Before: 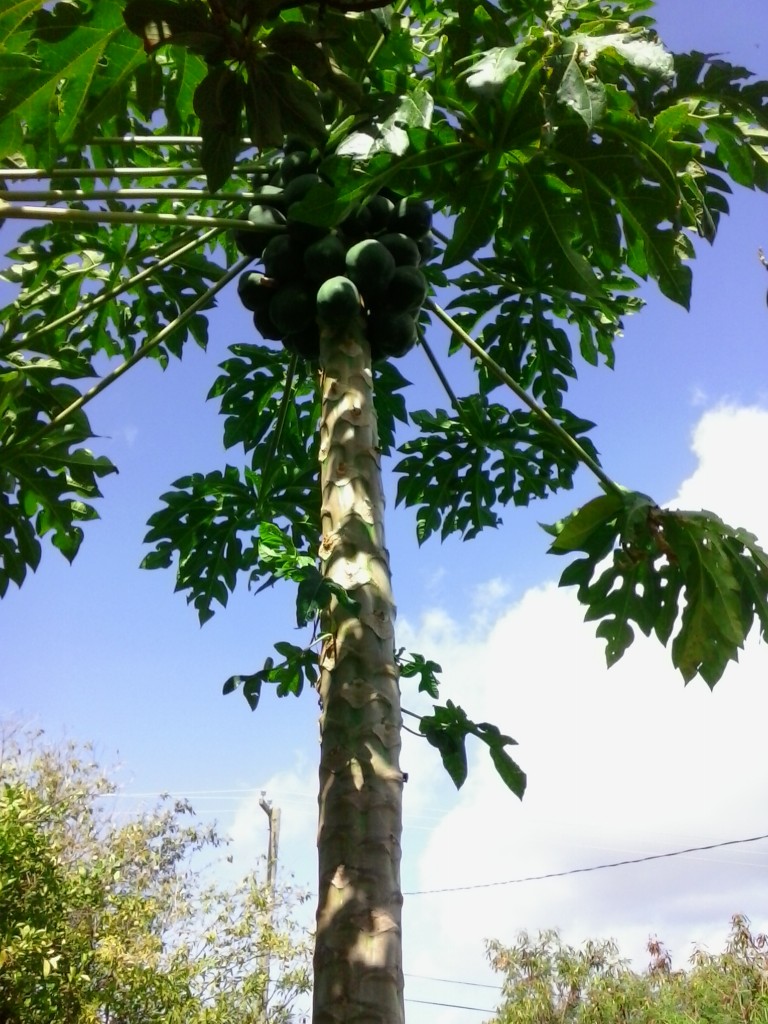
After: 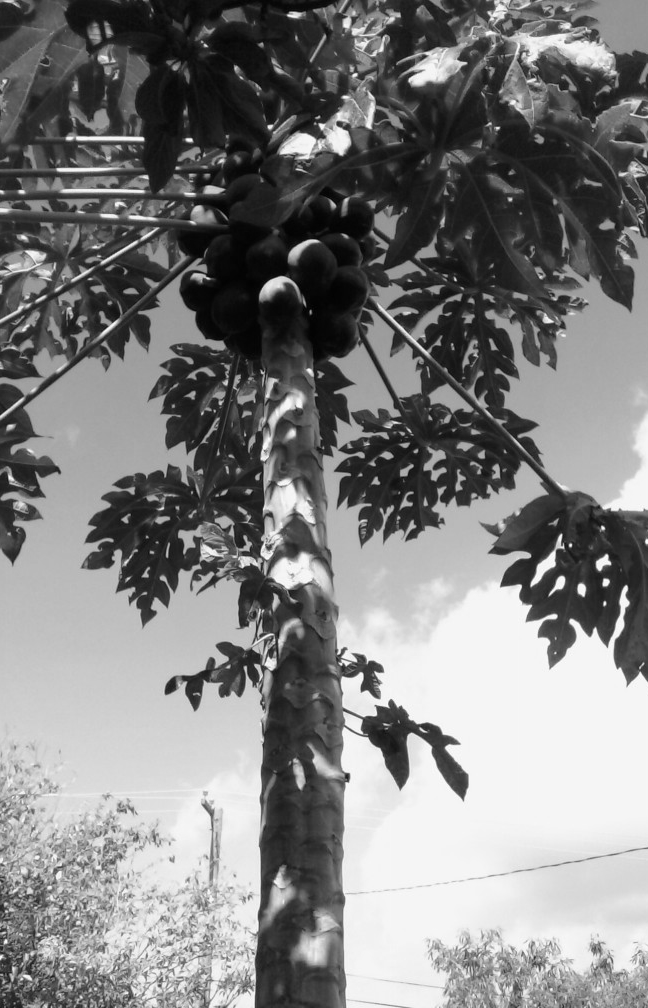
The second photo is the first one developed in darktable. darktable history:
monochrome: on, module defaults
crop: left 7.598%, right 7.873%
